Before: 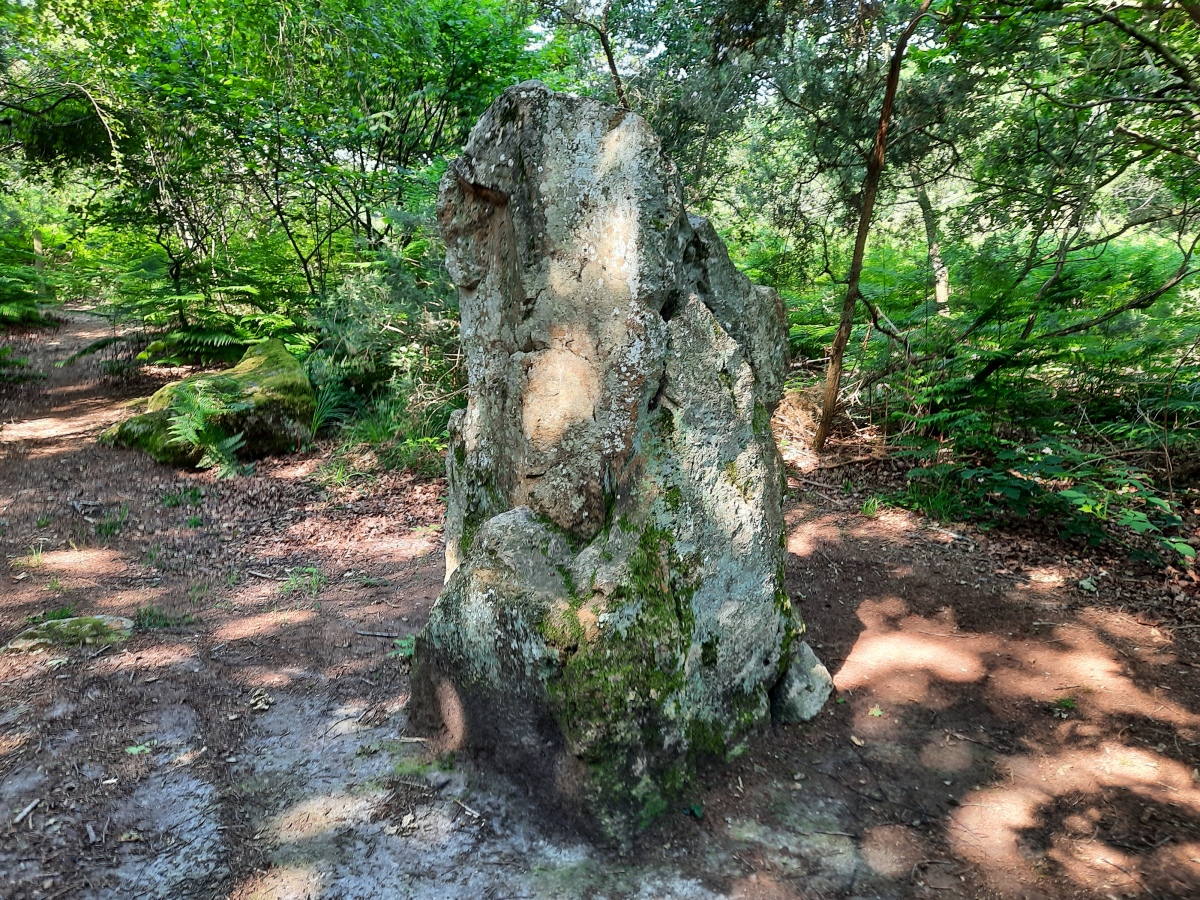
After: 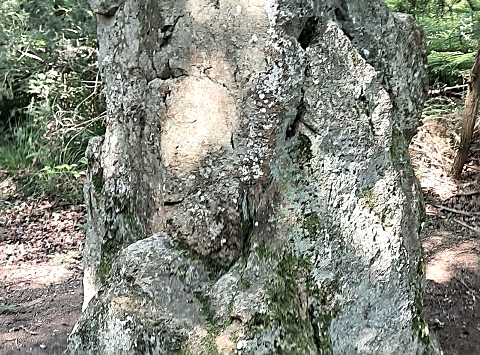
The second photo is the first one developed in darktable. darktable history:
sharpen: on, module defaults
crop: left 30.167%, top 30.423%, right 29.826%, bottom 30.029%
color zones: curves: ch1 [(0, 0.292) (0.001, 0.292) (0.2, 0.264) (0.4, 0.248) (0.6, 0.248) (0.8, 0.264) (0.999, 0.292) (1, 0.292)]
exposure: exposure 0.374 EV, compensate highlight preservation false
